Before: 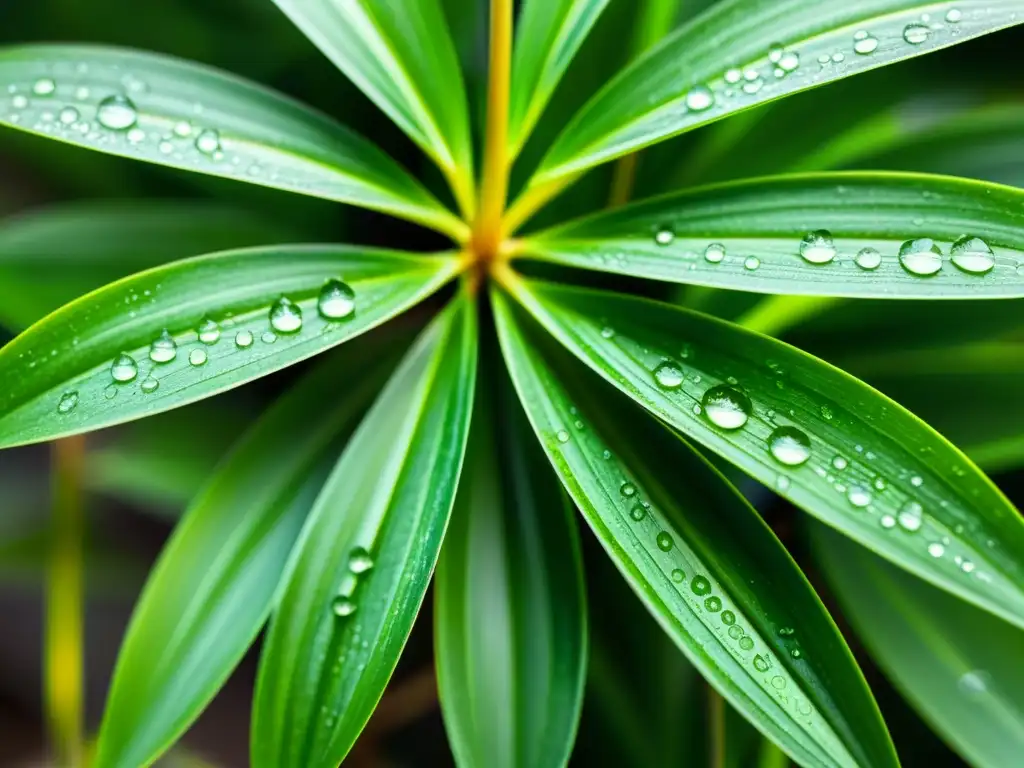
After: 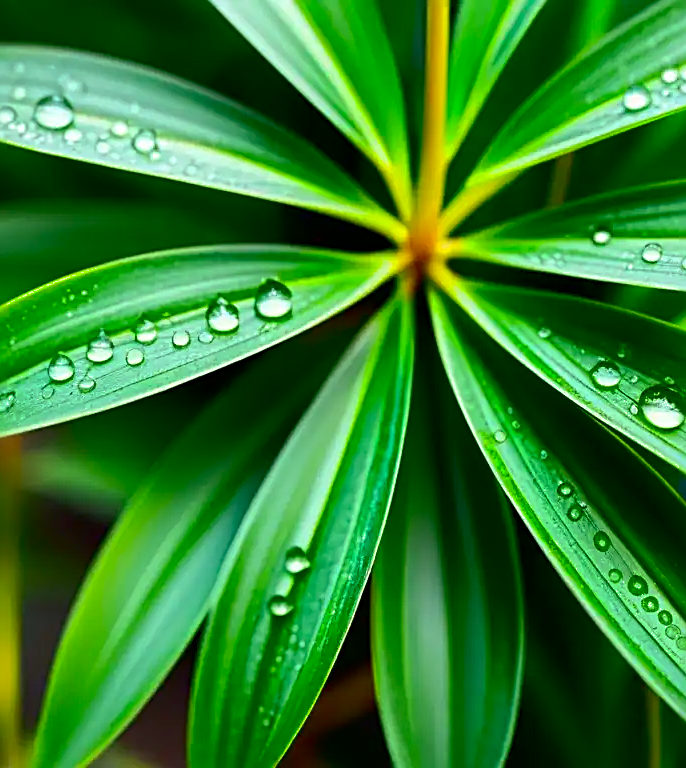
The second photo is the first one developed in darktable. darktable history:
crop and rotate: left 6.192%, right 26.756%
sharpen: radius 2.544, amount 0.636
shadows and highlights: on, module defaults
contrast brightness saturation: contrast 0.188, brightness -0.102, saturation 0.206
